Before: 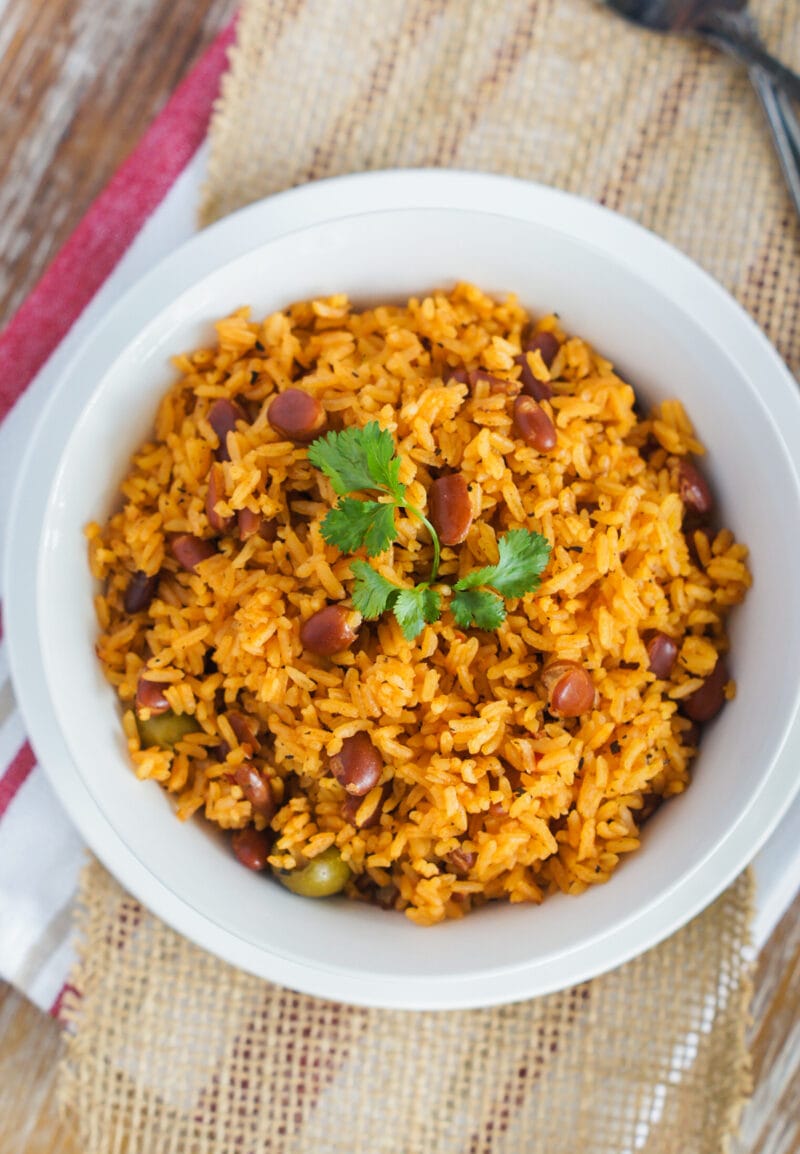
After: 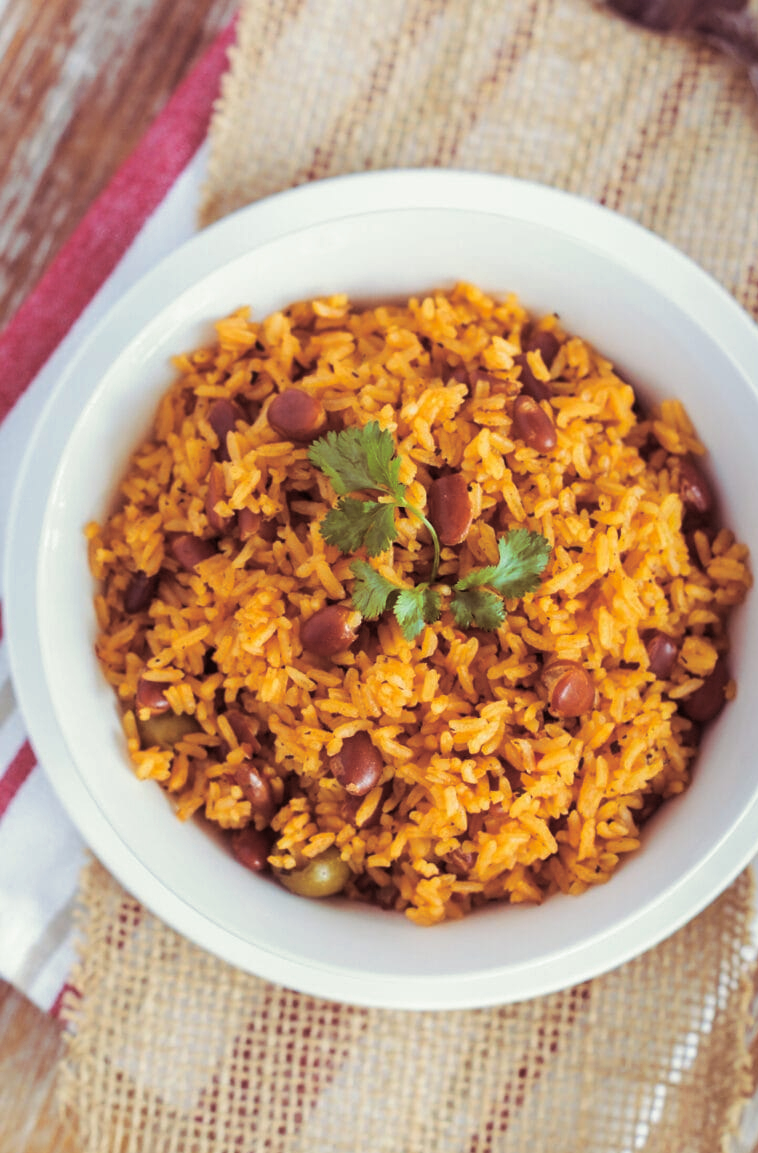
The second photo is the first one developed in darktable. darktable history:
split-toning: on, module defaults
crop and rotate: right 5.167%
